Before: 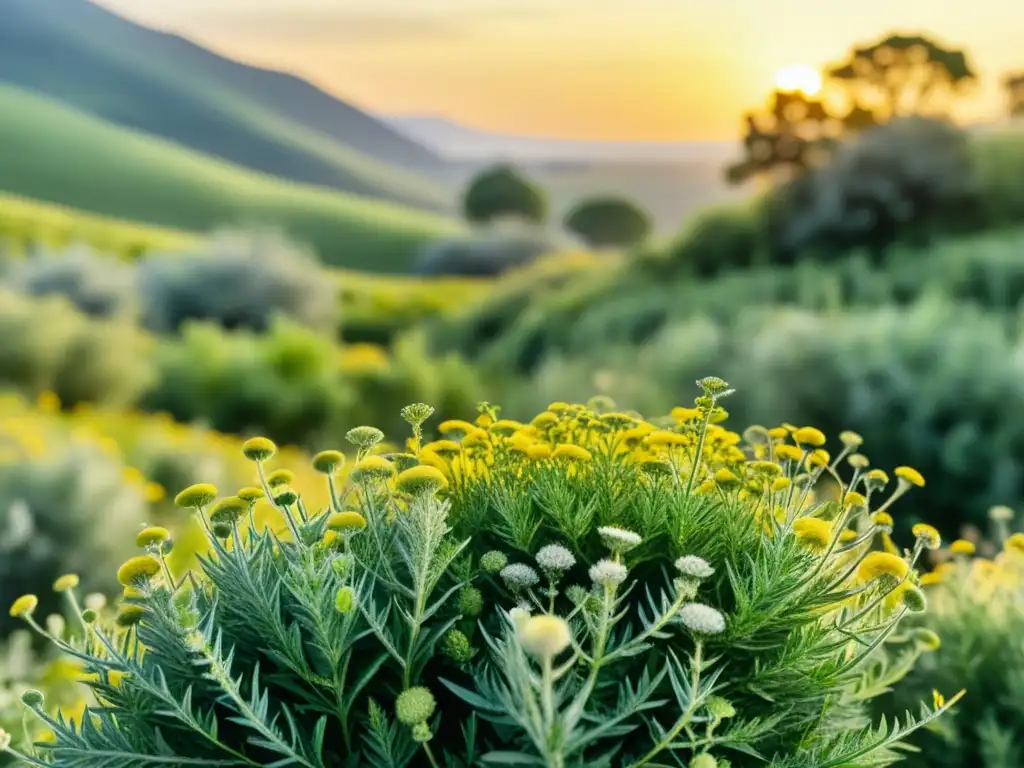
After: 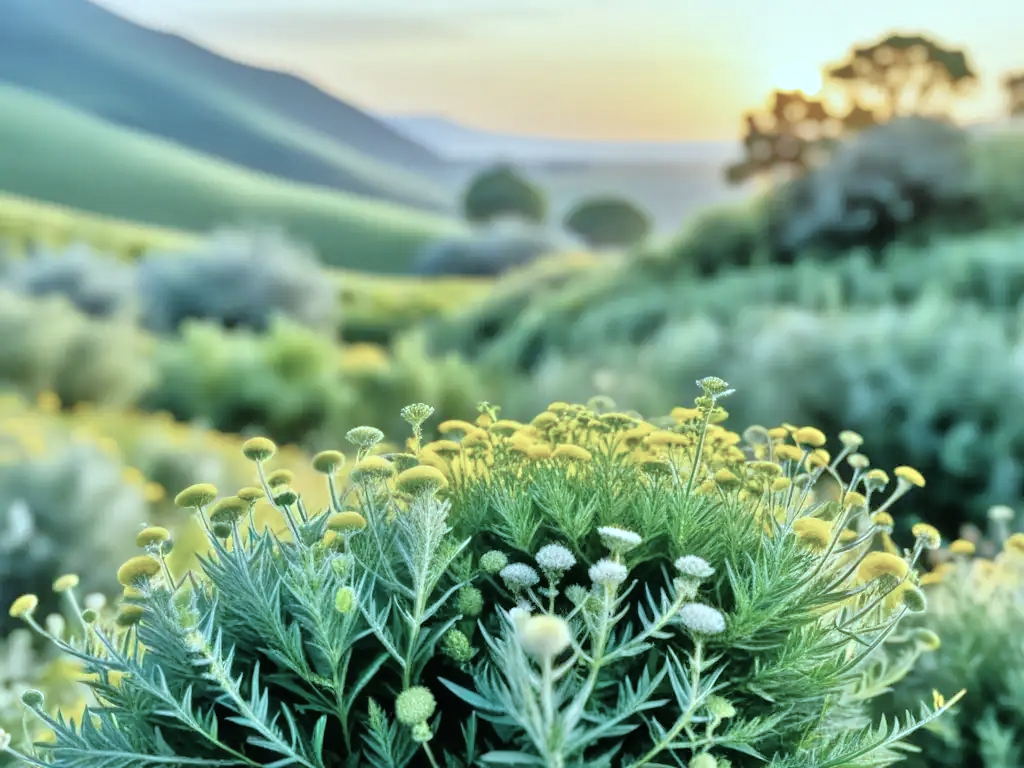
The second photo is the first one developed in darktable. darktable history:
color balance rgb: global vibrance -1%, saturation formula JzAzBz (2021)
white balance: red 1.009, blue 1.027
color correction: highlights a* -12.64, highlights b* -18.1, saturation 0.7
tone equalizer: -7 EV 0.15 EV, -6 EV 0.6 EV, -5 EV 1.15 EV, -4 EV 1.33 EV, -3 EV 1.15 EV, -2 EV 0.6 EV, -1 EV 0.15 EV, mask exposure compensation -0.5 EV
